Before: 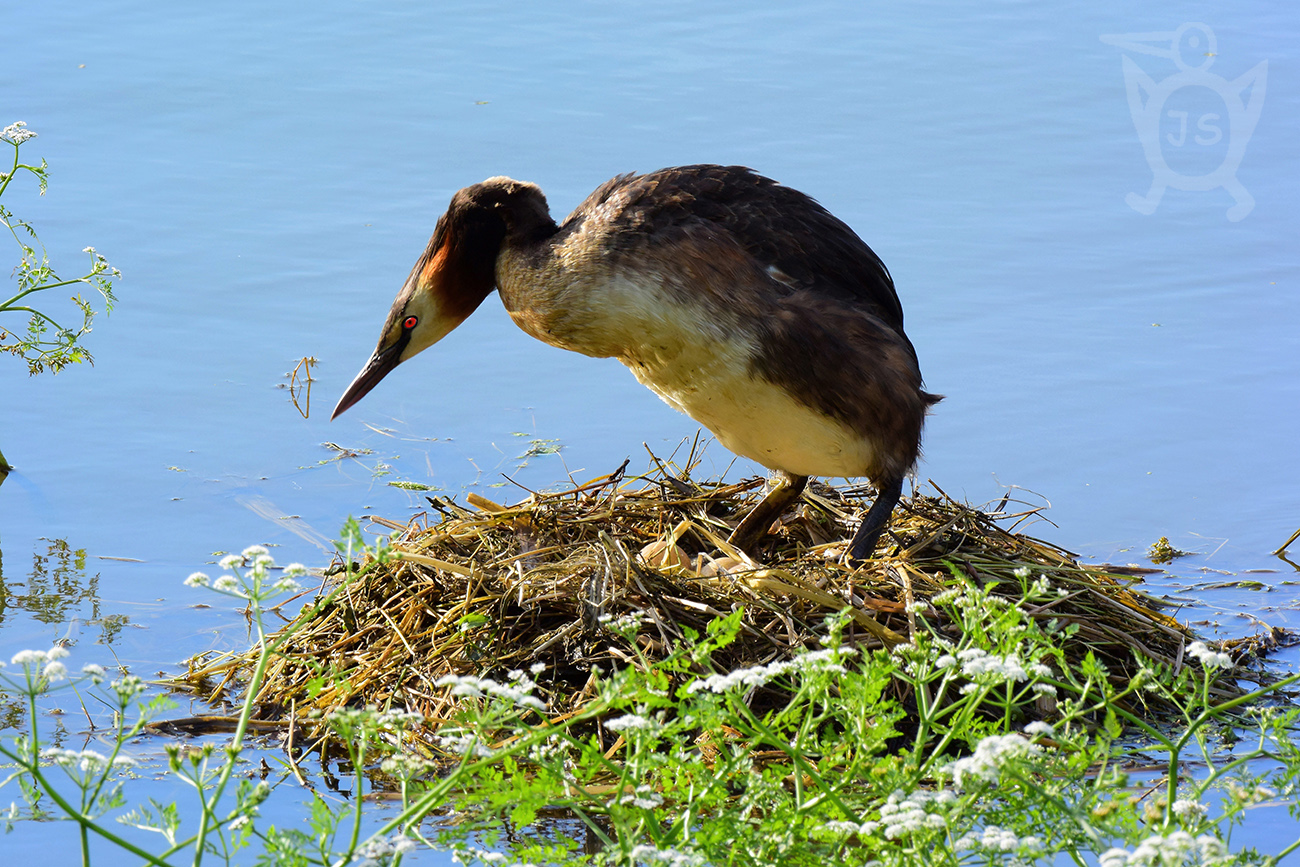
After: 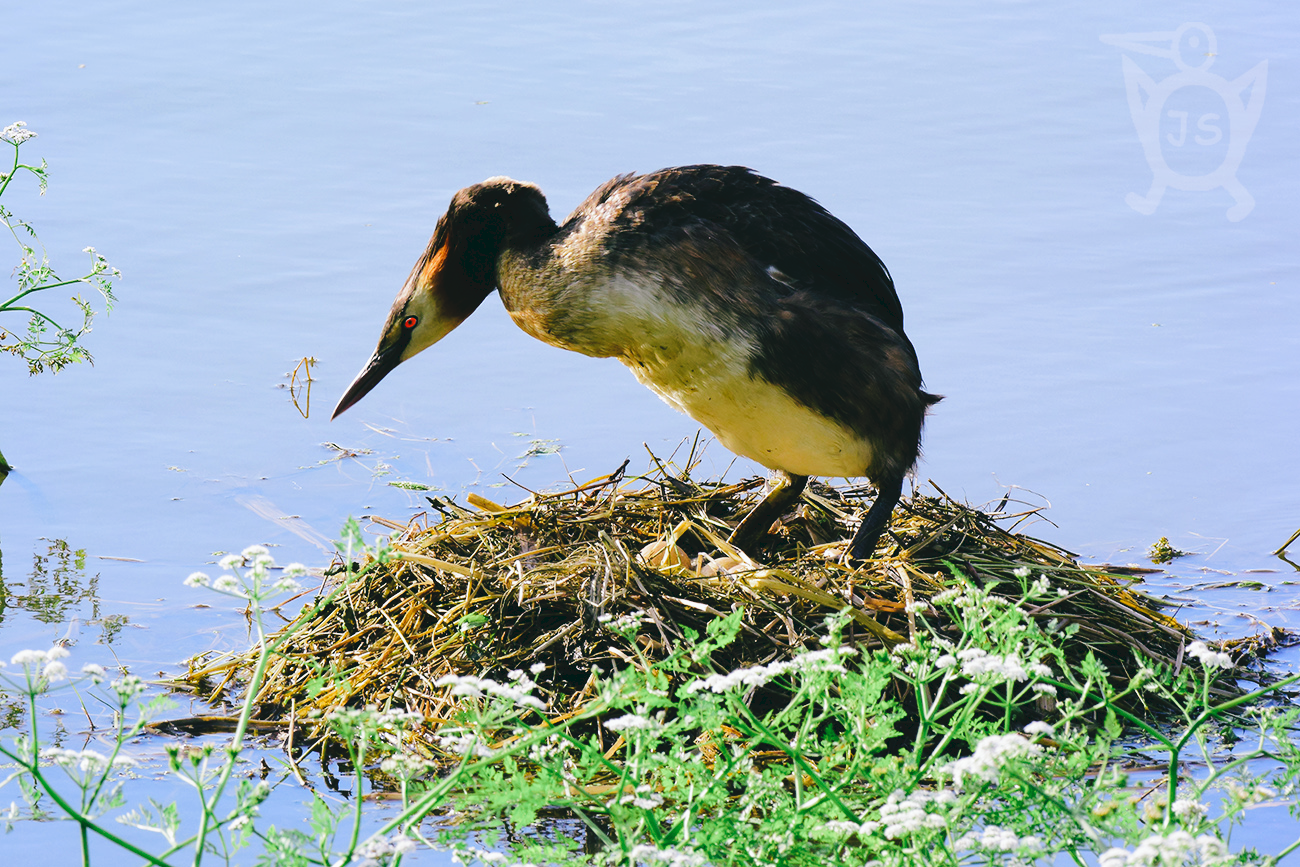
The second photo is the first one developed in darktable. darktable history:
tone curve: curves: ch0 [(0, 0) (0.003, 0.072) (0.011, 0.073) (0.025, 0.072) (0.044, 0.076) (0.069, 0.089) (0.1, 0.103) (0.136, 0.123) (0.177, 0.158) (0.224, 0.21) (0.277, 0.275) (0.335, 0.372) (0.399, 0.463) (0.468, 0.556) (0.543, 0.633) (0.623, 0.712) (0.709, 0.795) (0.801, 0.869) (0.898, 0.942) (1, 1)], preserve colors none
color look up table: target L [91.12, 91.92, 90.42, 91.49, 88.13, 83.73, 74.55, 66.47, 62.88, 59.35, 45.97, 24.75, 200.09, 77.04, 67.91, 68.16, 63.95, 53.23, 55.35, 48.51, 48.42, 43.69, 43.91, 38.92, 33, 26.82, 16.76, 15.87, 94.98, 76.98, 77.4, 70.61, 65.66, 54.8, 51.01, 48.81, 38.44, 39.08, 36.74, 35.69, 17.89, 11.99, 3.413, 95.25, 85.86, 77.15, 59.49, 51.07, 39.92], target a [-4.637, -31.21, -32.04, -27.97, -57.63, -18.9, -11.44, -25.62, -60.1, -32.06, -40.02, -24.08, 0, 9.117, 36.79, 29.02, 3.519, 52.72, 28.66, 72.64, 49.33, 1.658, 22.17, 14.86, 43.7, 25.24, 25.01, -5.512, 3.659, 31.63, 12.81, 24.12, 56.34, 71.96, 78.61, 25.44, 23.55, 38.26, 51.17, 56.79, 7.682, 39.91, -9.416, -7.355, -22.51, -8.67, -17.8, -8.944, -19.85], target b [14.41, 38.85, 20.13, 8.83, 30.3, 8.11, 5.165, 26.17, 38.98, 7.343, 33.54, 18.36, 0, 70.98, 27.07, 57.23, 57.49, 19.6, 34.43, 30.31, 50.29, 20.31, 42.63, 6.59, 14.85, 38.12, 5.412, 9.516, -5.024, -12.8, -7.97, -38.77, -29.63, -56.77, -34.8, -25.69, -80.81, -53.16, -15.17, -78.65, -29.23, -51.81, -6.516, -6.066, -13.54, -31.92, -19.9, -52.64, -8.391], num patches 49
